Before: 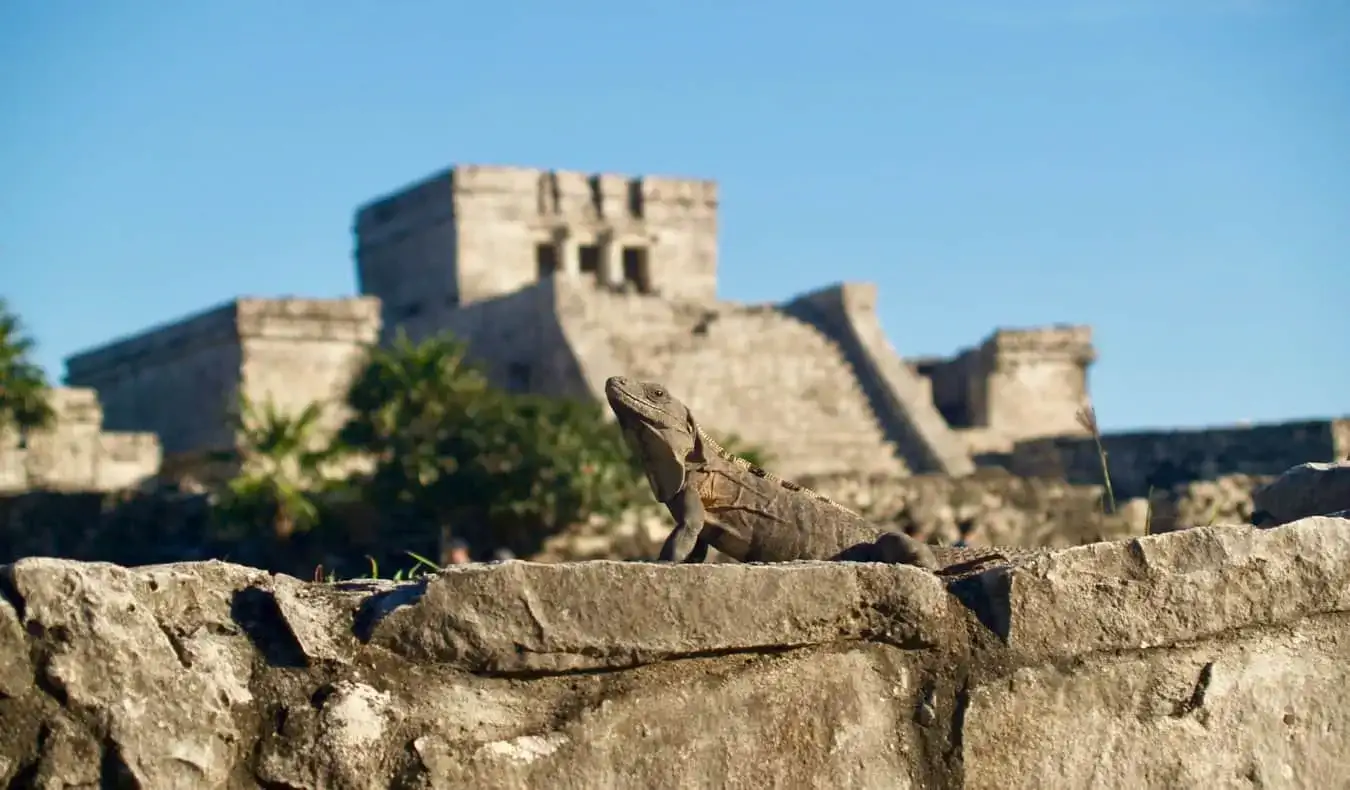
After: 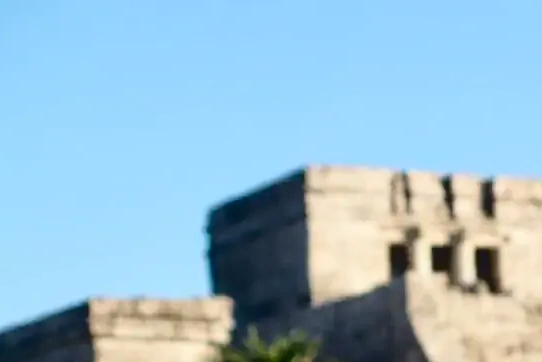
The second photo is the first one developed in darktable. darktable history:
tone curve: curves: ch0 [(0, 0) (0.003, 0.068) (0.011, 0.068) (0.025, 0.068) (0.044, 0.068) (0.069, 0.072) (0.1, 0.072) (0.136, 0.077) (0.177, 0.095) (0.224, 0.126) (0.277, 0.2) (0.335, 0.3) (0.399, 0.407) (0.468, 0.52) (0.543, 0.624) (0.623, 0.721) (0.709, 0.811) (0.801, 0.88) (0.898, 0.942) (1, 1)], color space Lab, independent channels, preserve colors none
crop and rotate: left 11.008%, top 0.08%, right 48.841%, bottom 54.004%
